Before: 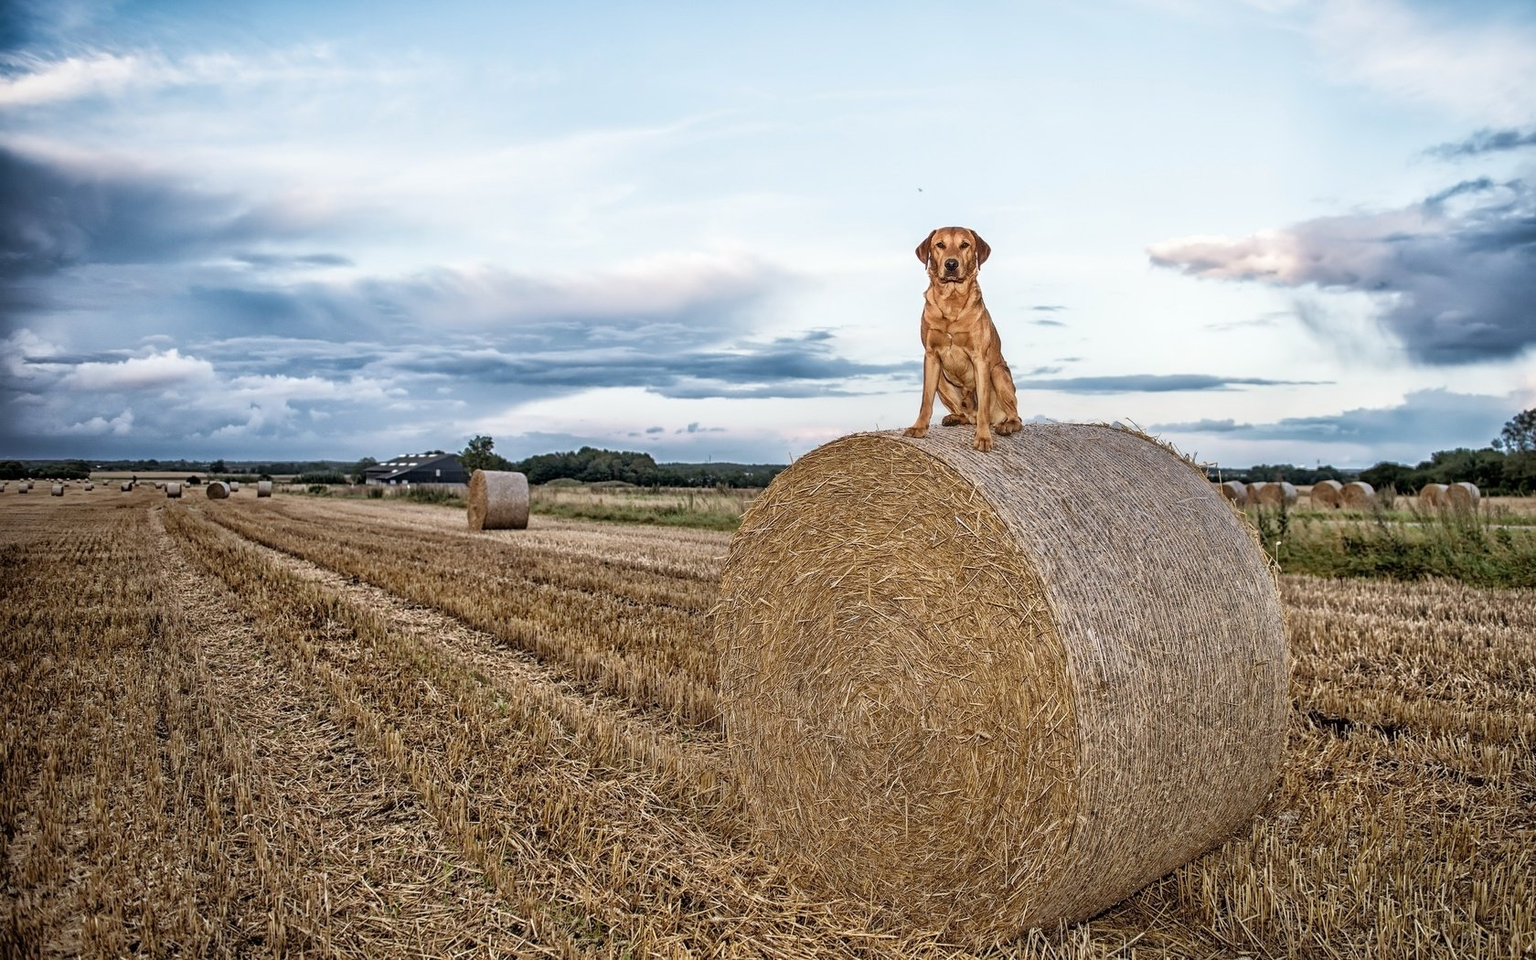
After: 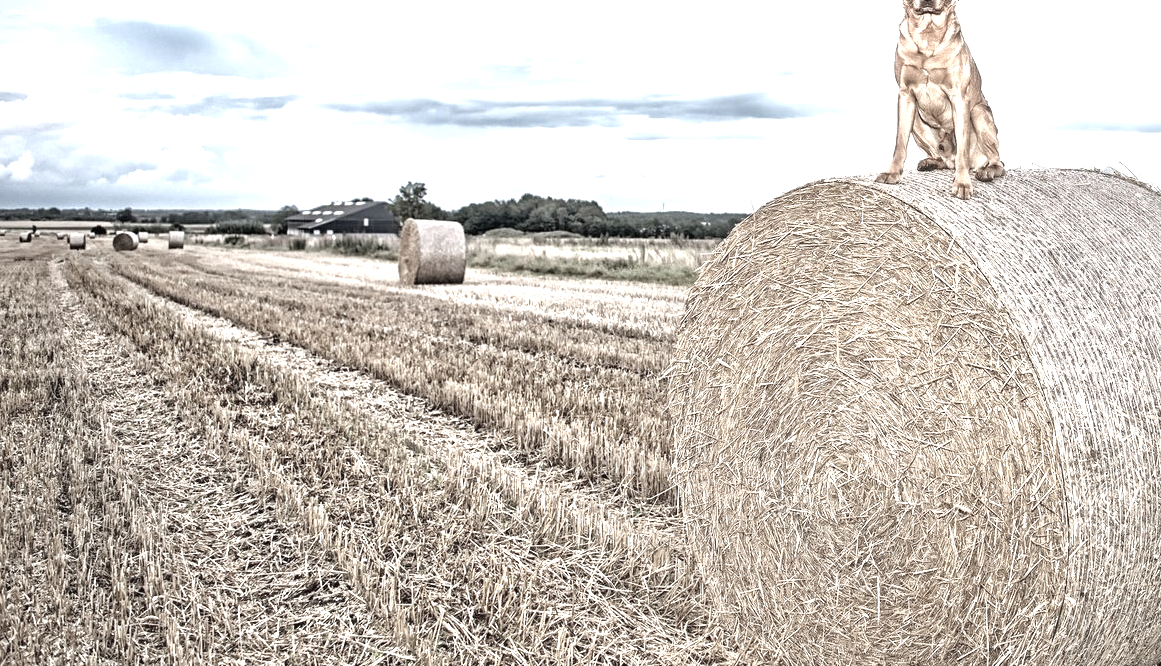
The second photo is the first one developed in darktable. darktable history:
crop: left 6.761%, top 28.152%, right 24.101%, bottom 8.376%
color zones: curves: ch1 [(0, 0.34) (0.143, 0.164) (0.286, 0.152) (0.429, 0.176) (0.571, 0.173) (0.714, 0.188) (0.857, 0.199) (1, 0.34)]
exposure: black level correction 0, exposure 1.534 EV, compensate highlight preservation false
